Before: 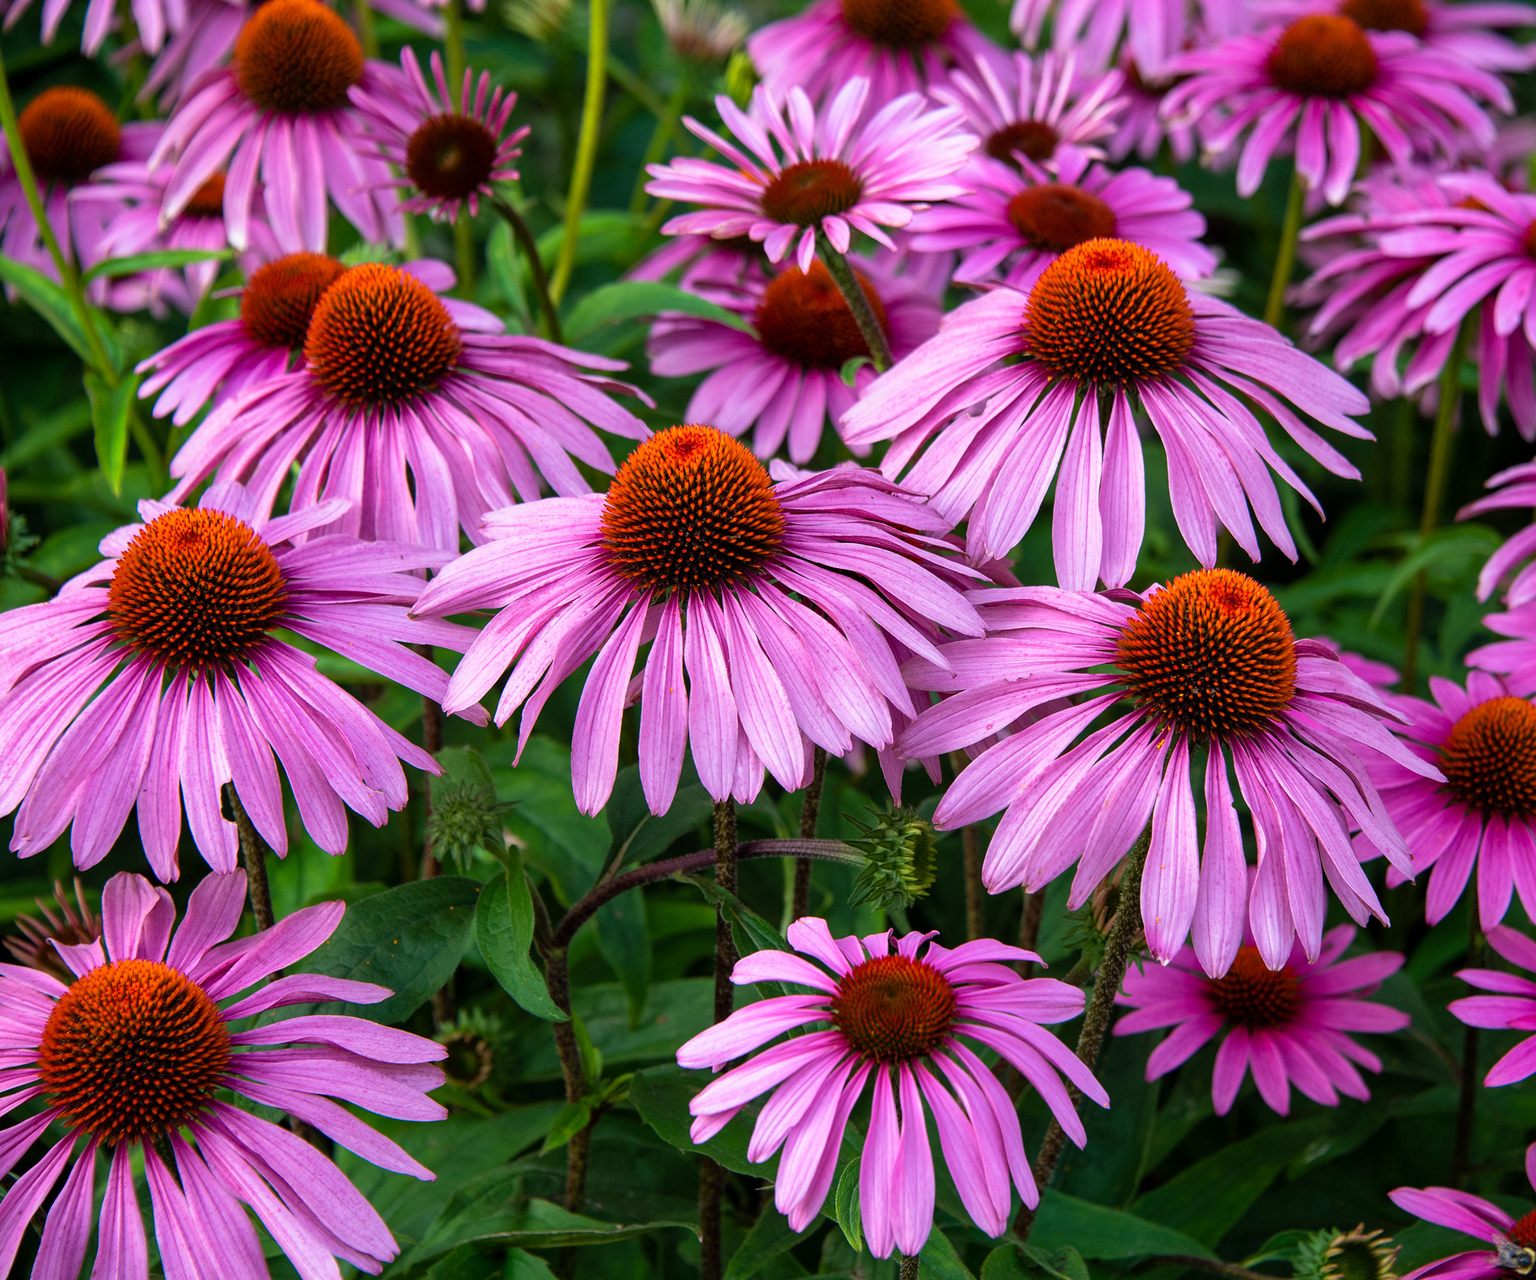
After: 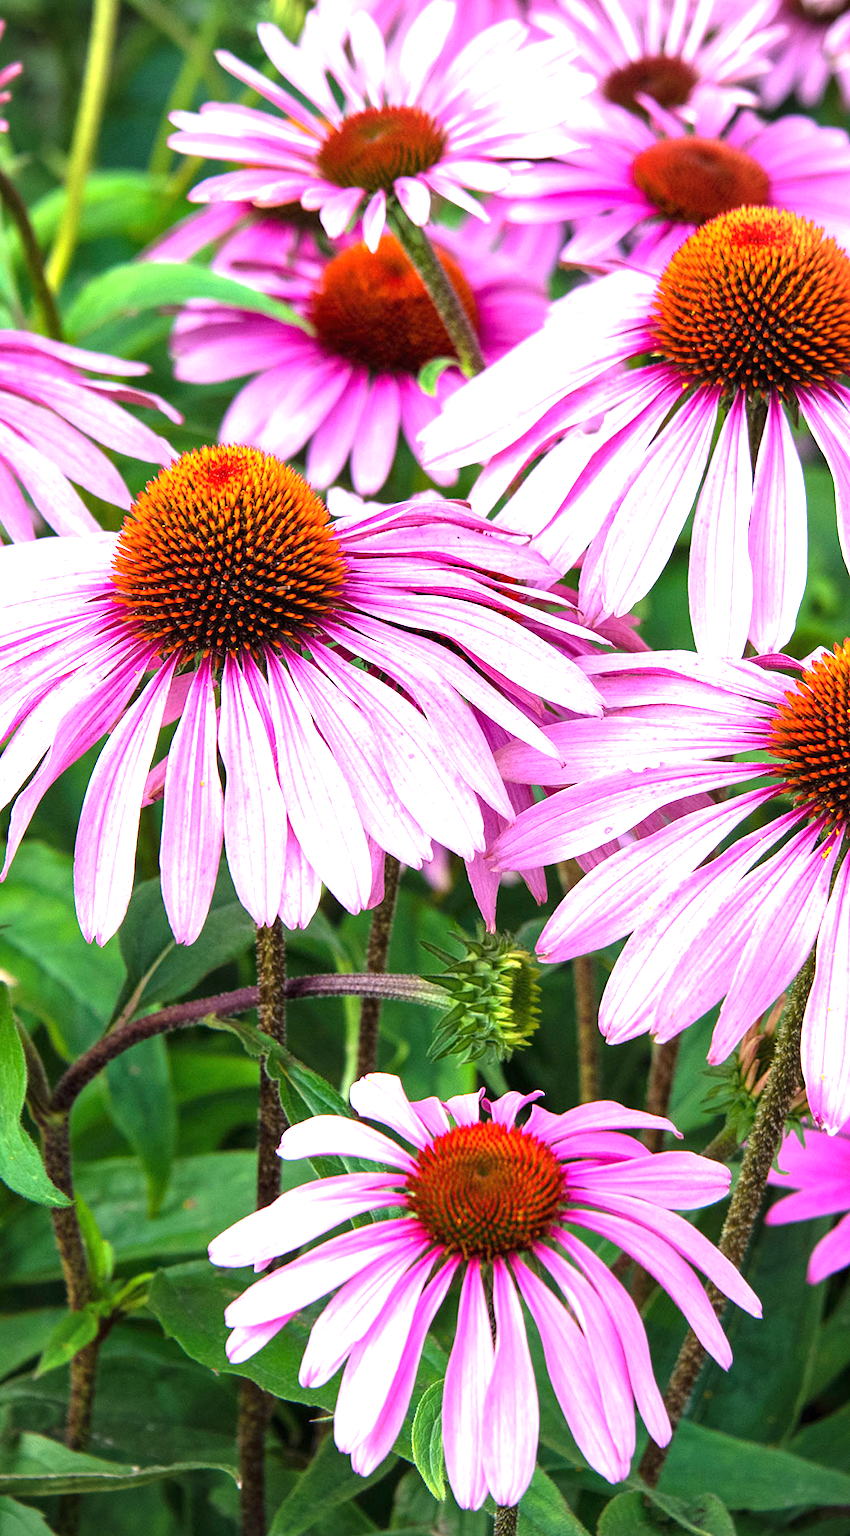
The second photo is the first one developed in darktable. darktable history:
crop: left 33.452%, top 6.025%, right 23.155%
vignetting: fall-off radius 60.92%
exposure: black level correction 0, exposure 1.75 EV, compensate exposure bias true, compensate highlight preservation false
